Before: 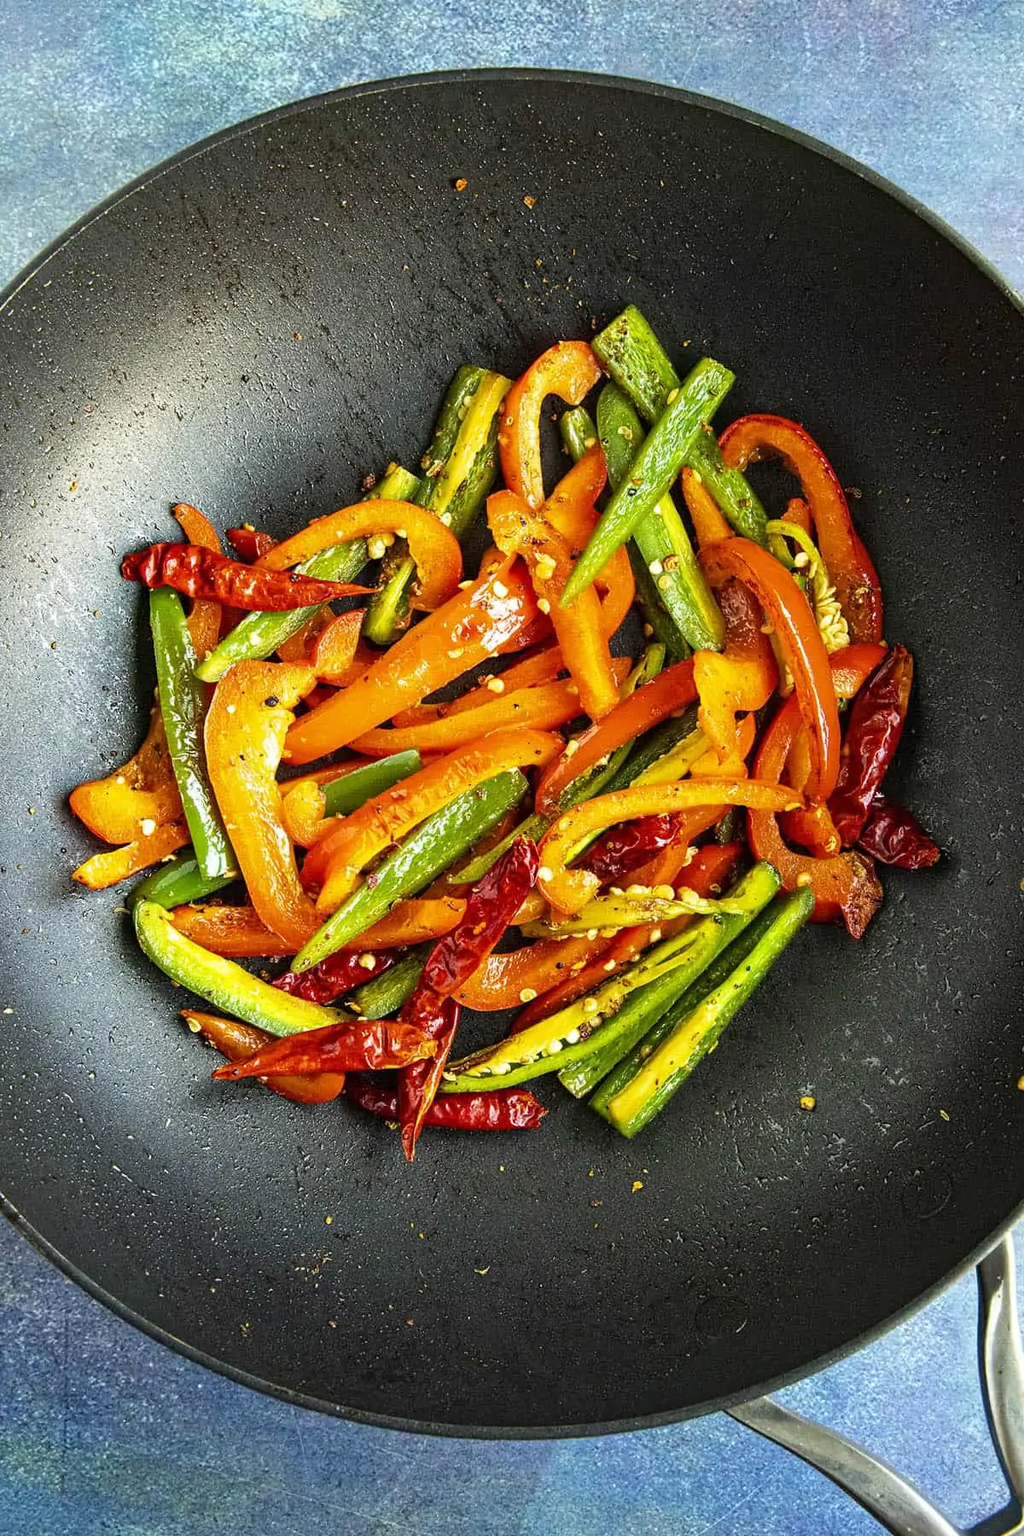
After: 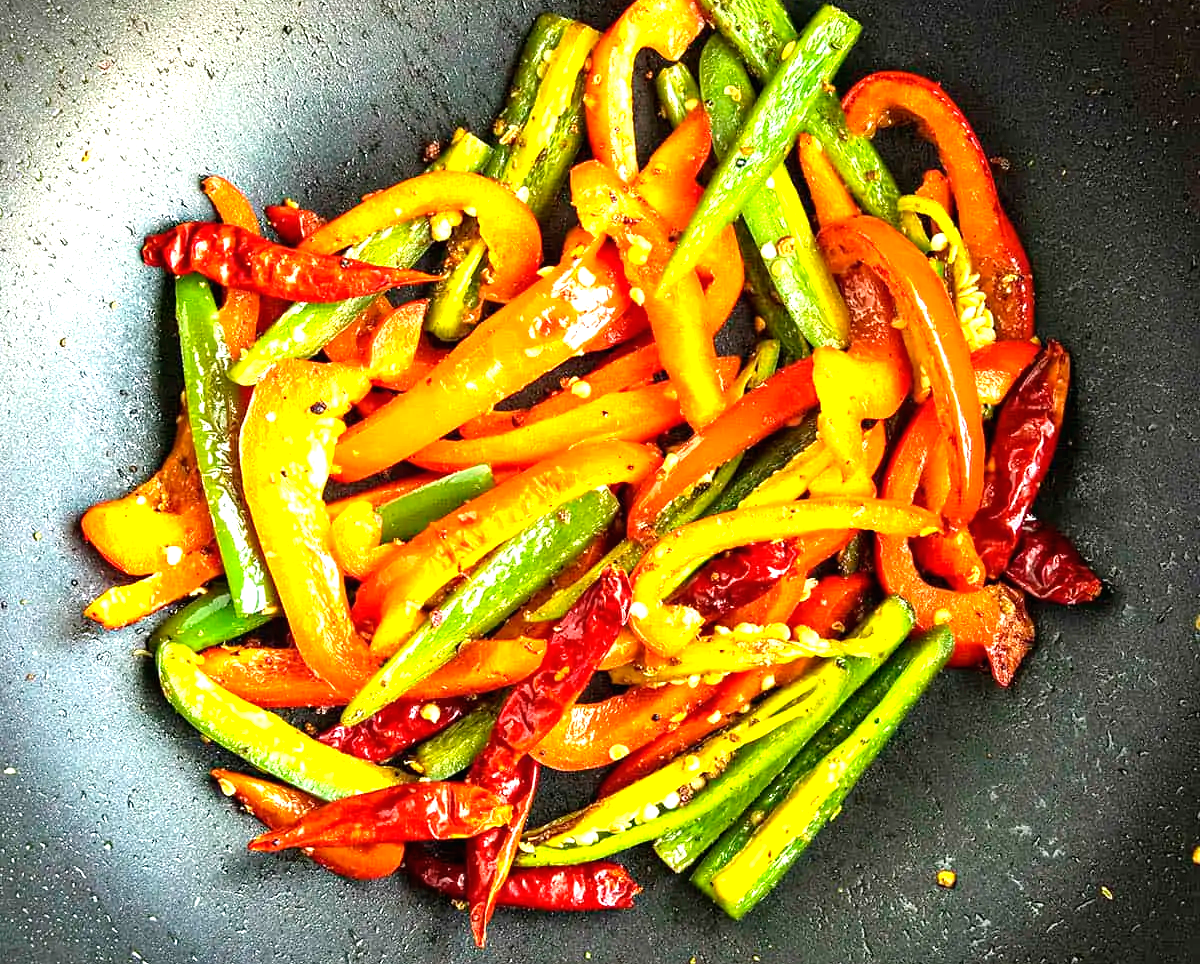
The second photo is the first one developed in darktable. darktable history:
exposure: black level correction 0, exposure 1.001 EV, compensate exposure bias true, compensate highlight preservation false
crop and rotate: top 23.035%, bottom 23.379%
